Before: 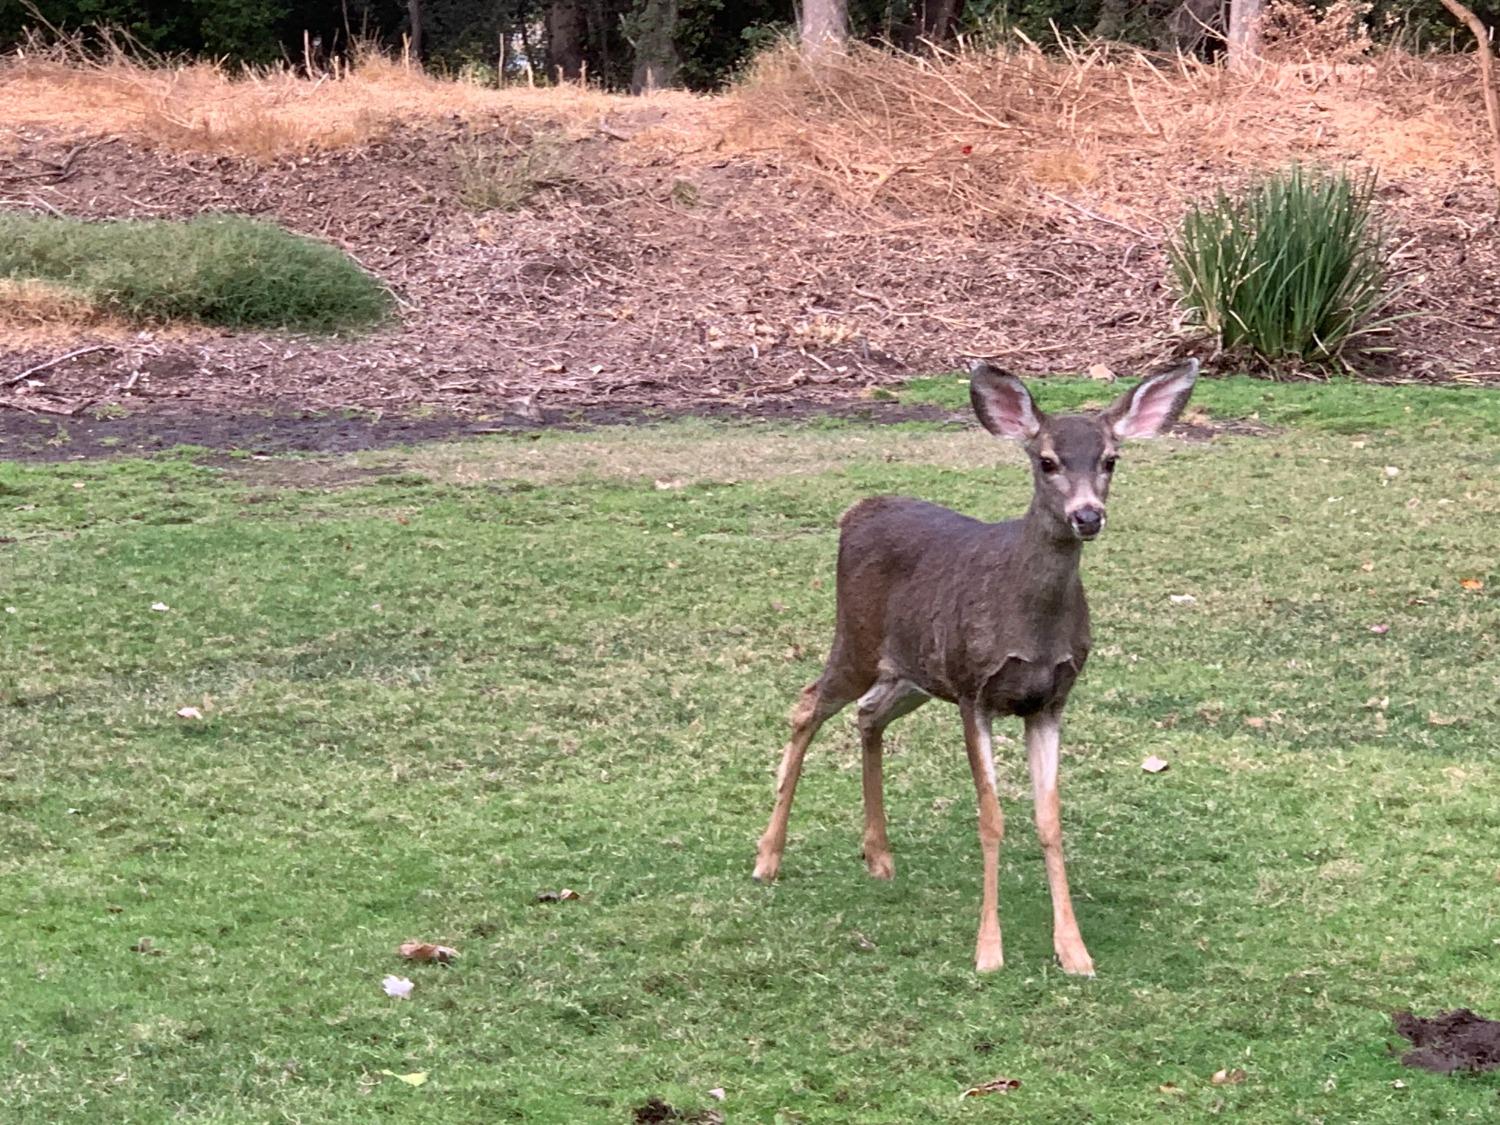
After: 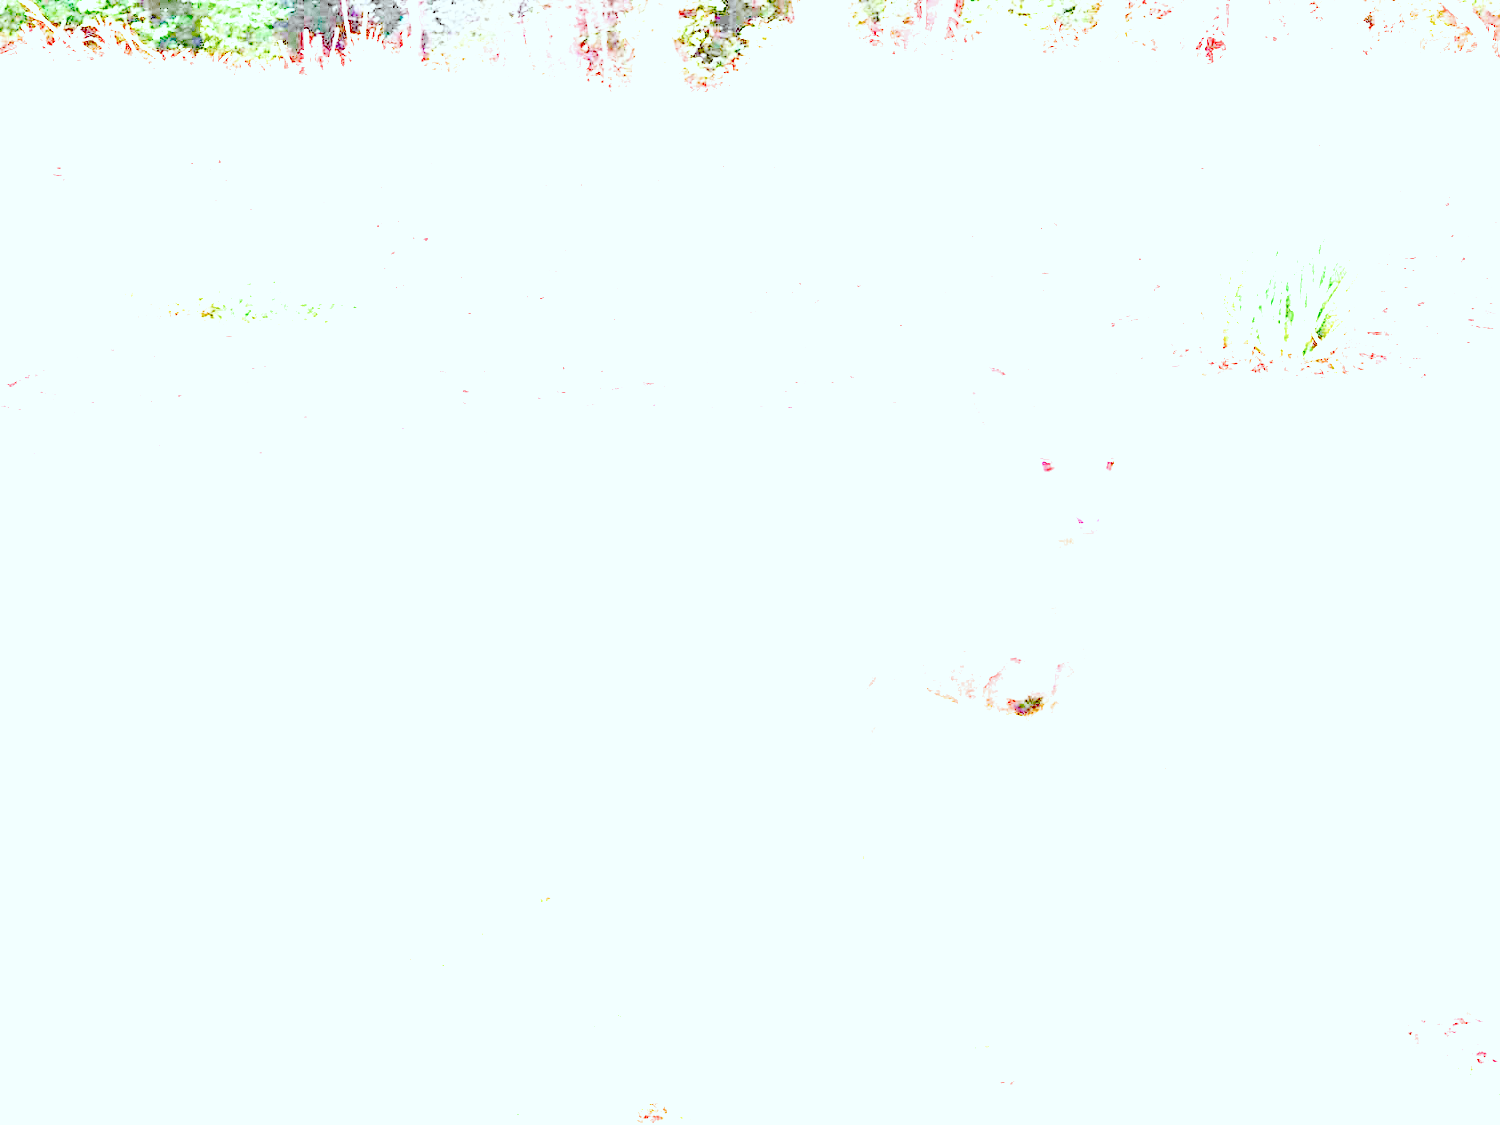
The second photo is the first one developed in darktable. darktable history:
filmic rgb: black relative exposure -4.32 EV, white relative exposure 4.56 EV, hardness 2.37, contrast 1.059, iterations of high-quality reconstruction 0
exposure: exposure 7.899 EV, compensate highlight preservation false
color correction: highlights a* -4.87, highlights b* -3.63, shadows a* 4.21, shadows b* 4.4
